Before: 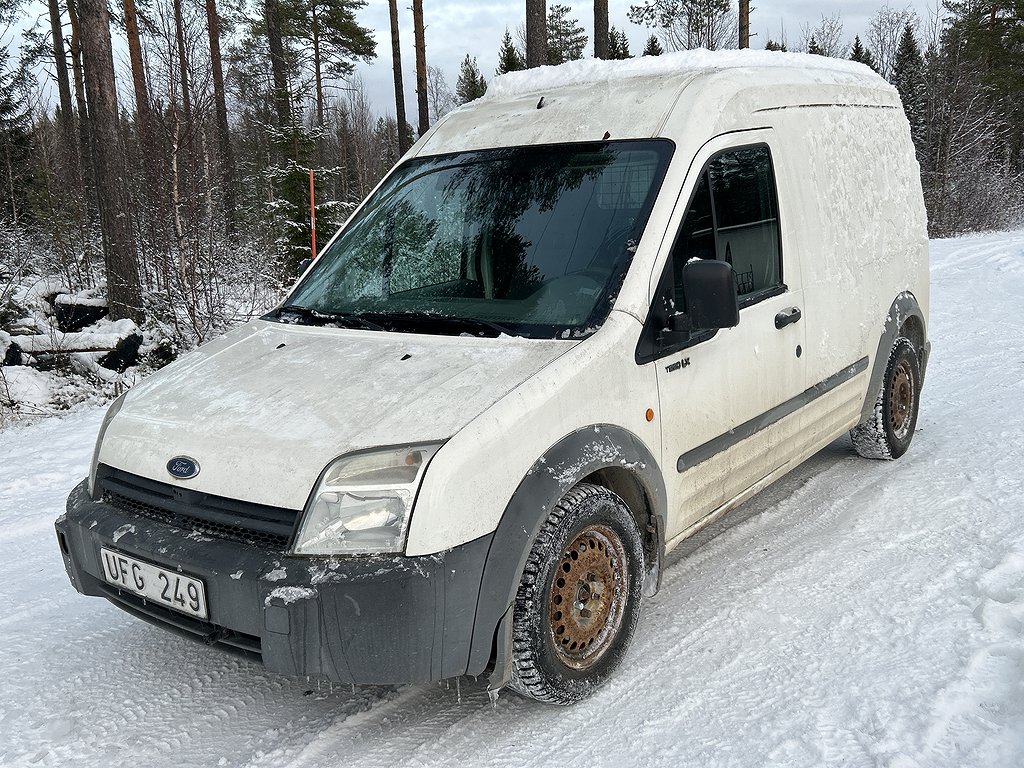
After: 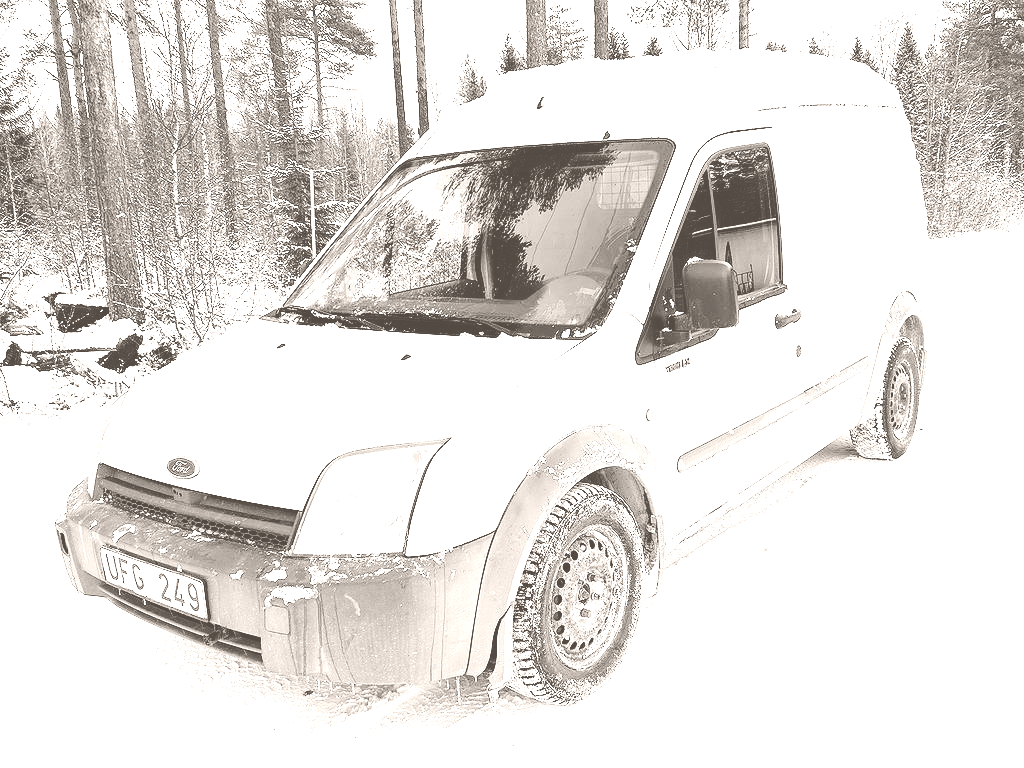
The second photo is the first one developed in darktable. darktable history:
color correction: highlights a* -8, highlights b* 3.1
exposure: exposure 1.5 EV, compensate highlight preservation false
colorize: hue 34.49°, saturation 35.33%, source mix 100%, lightness 55%, version 1
fill light: exposure -2 EV, width 8.6
tone equalizer: -8 EV -0.55 EV
base curve: curves: ch0 [(0, 0) (0.235, 0.266) (0.503, 0.496) (0.786, 0.72) (1, 1)]
